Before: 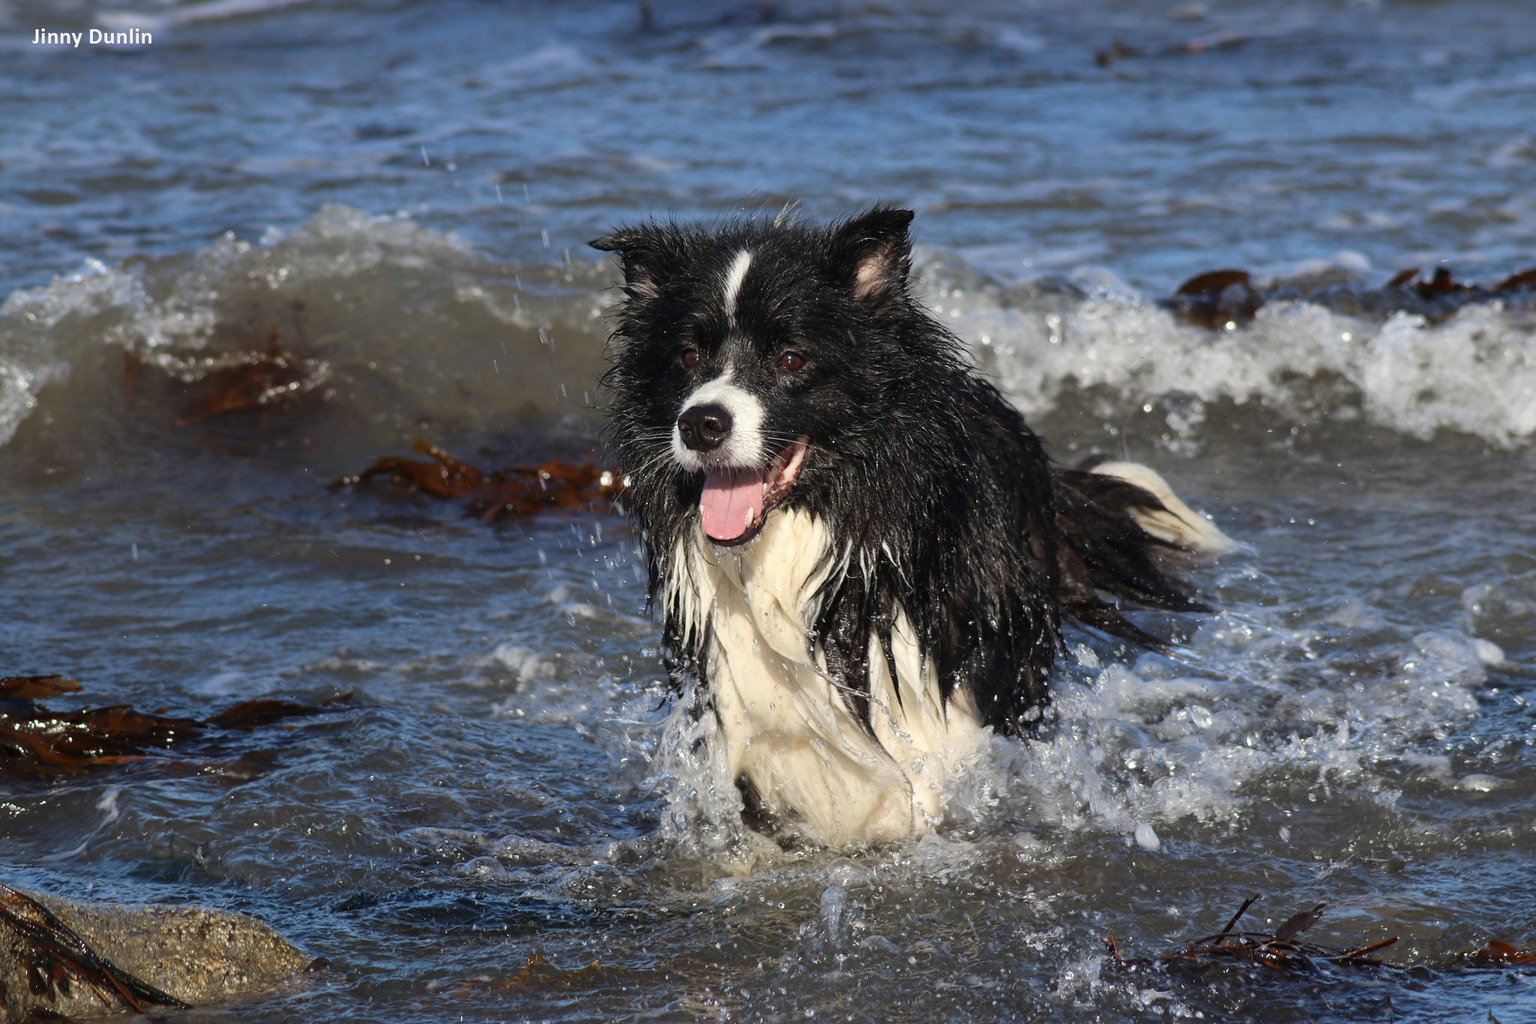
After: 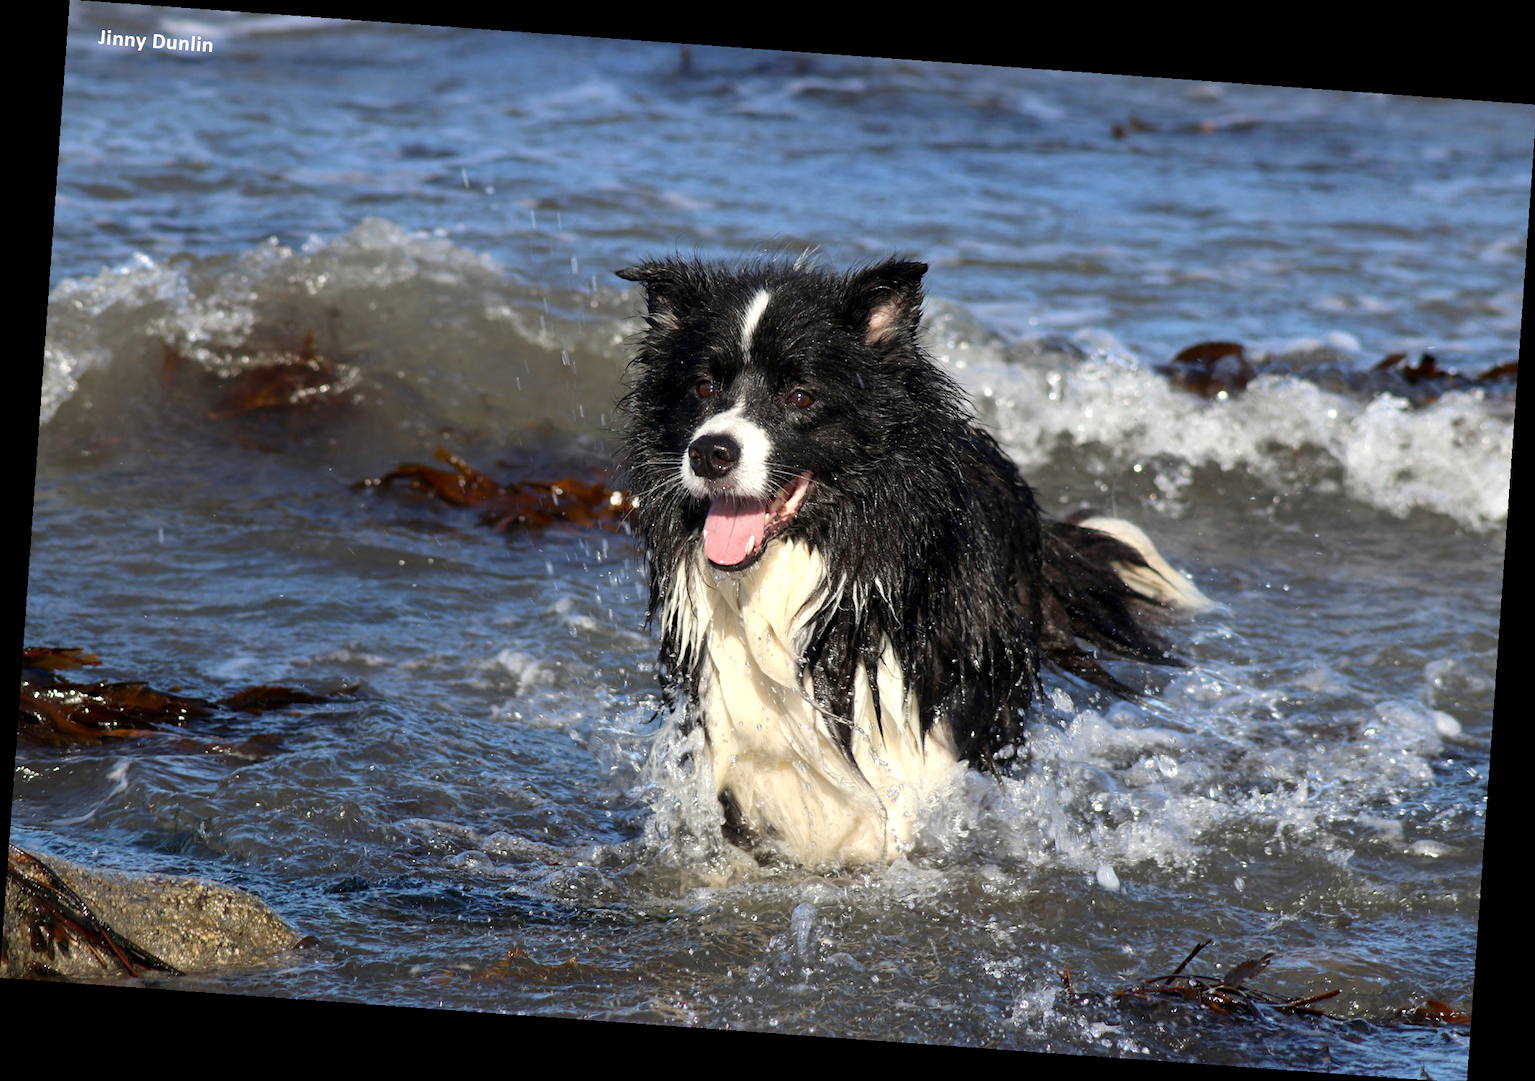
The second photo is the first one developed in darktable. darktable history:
exposure: black level correction 0.003, exposure 0.383 EV, compensate highlight preservation false
rotate and perspective: rotation 4.1°, automatic cropping off
